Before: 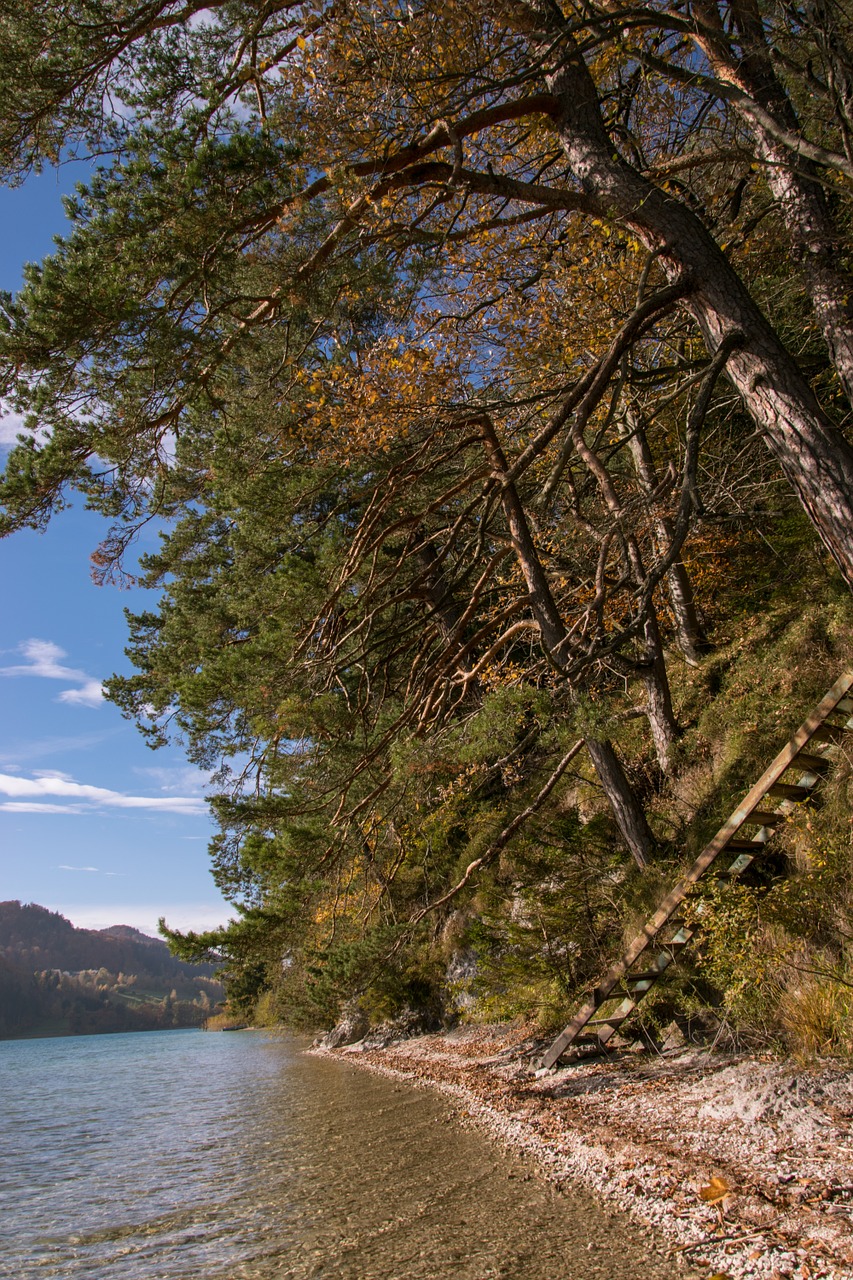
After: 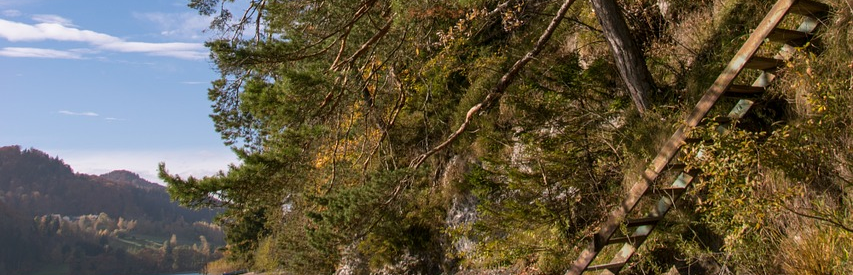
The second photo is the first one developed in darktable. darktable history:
crop and rotate: top 59.062%, bottom 19.441%
